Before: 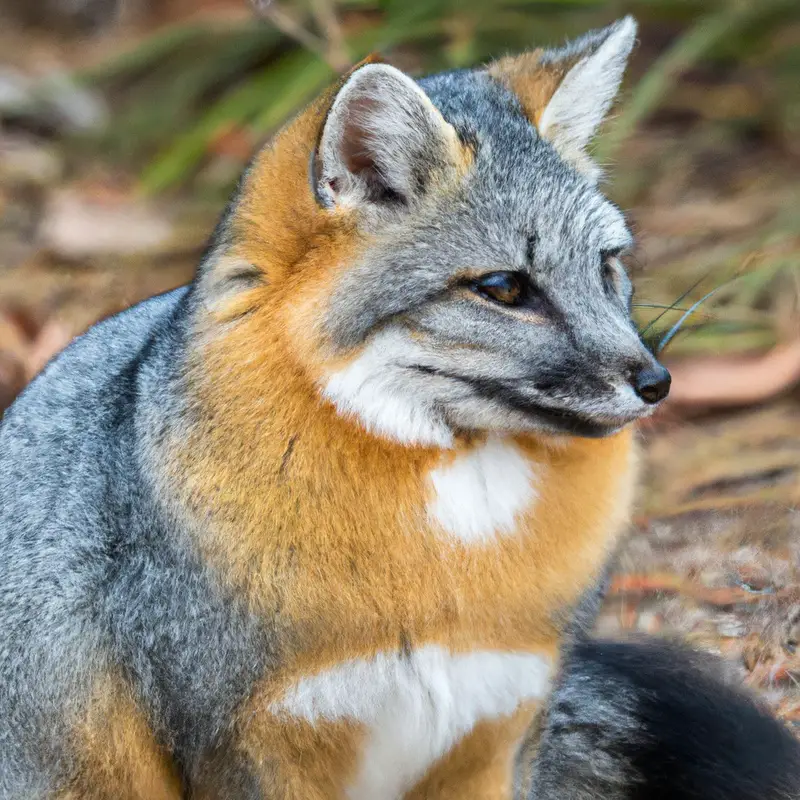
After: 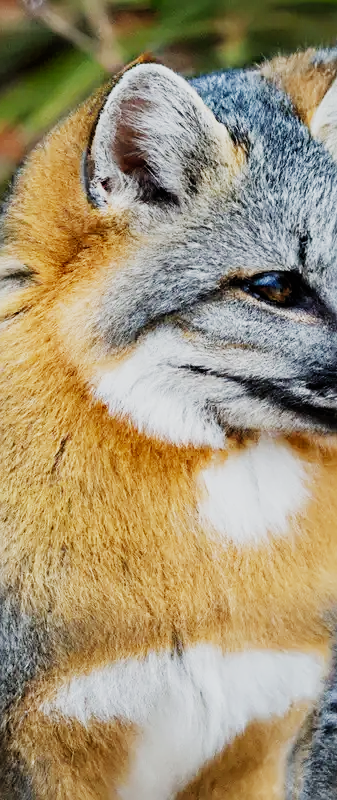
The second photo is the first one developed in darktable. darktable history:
sigmoid: contrast 1.7, skew -0.2, preserve hue 0%, red attenuation 0.1, red rotation 0.035, green attenuation 0.1, green rotation -0.017, blue attenuation 0.15, blue rotation -0.052, base primaries Rec2020
crop: left 28.583%, right 29.231%
sharpen: on, module defaults
